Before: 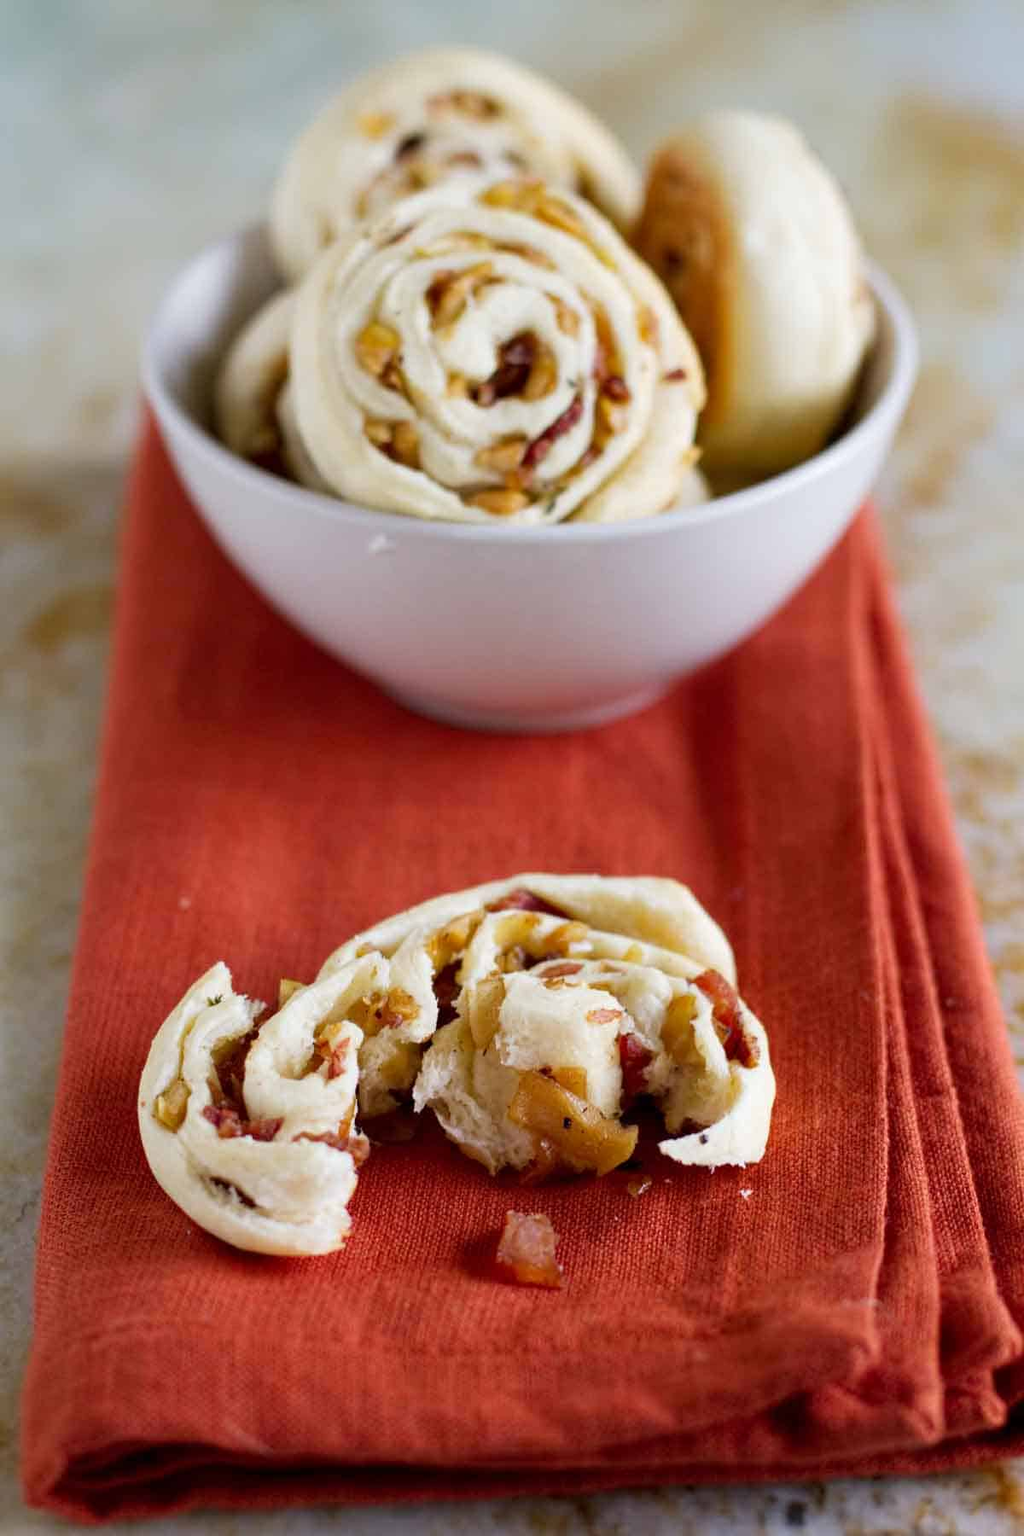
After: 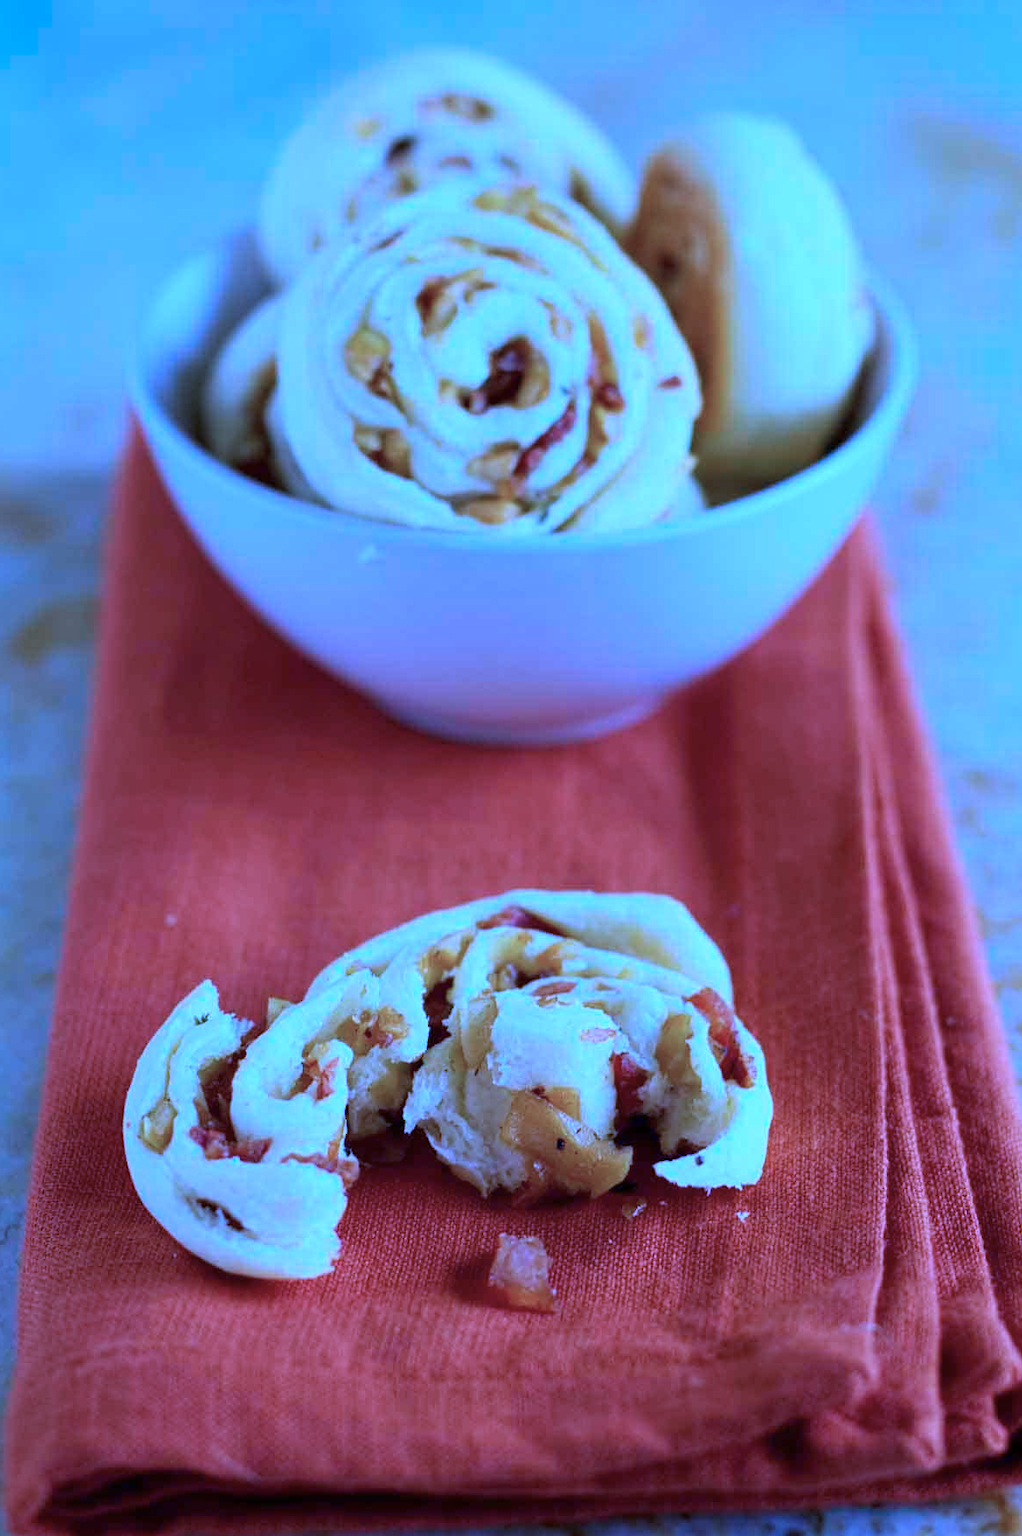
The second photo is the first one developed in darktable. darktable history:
color calibration: illuminant as shot in camera, x 0.482, y 0.431, temperature 2424.66 K
crop: left 1.704%, right 0.276%, bottom 1.796%
